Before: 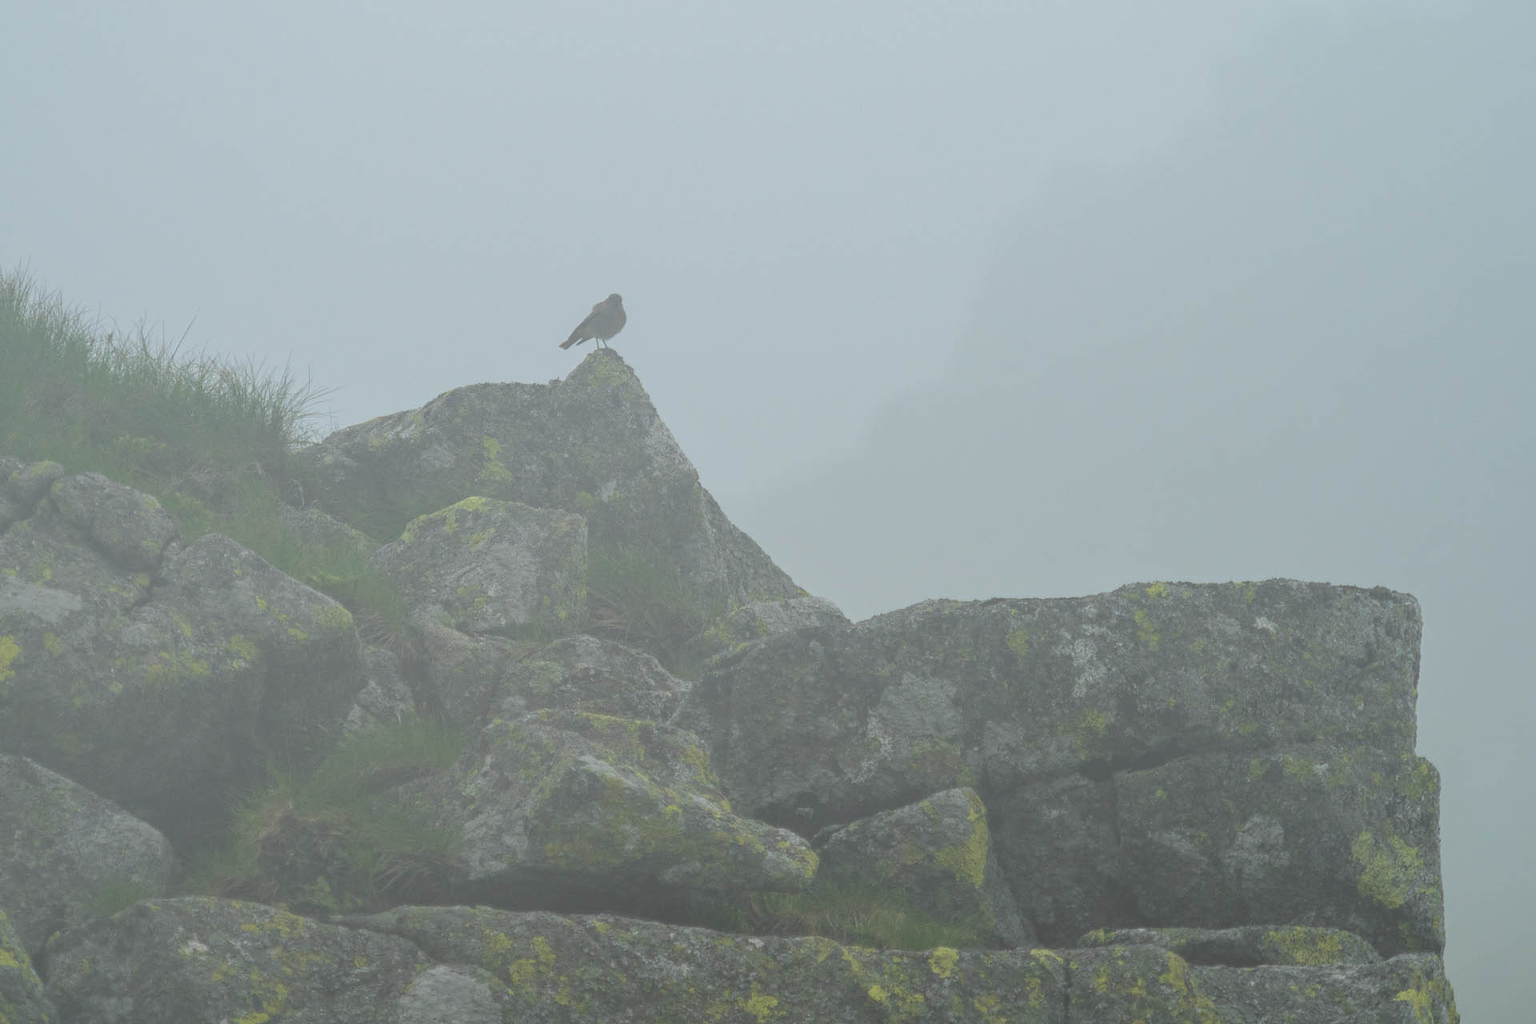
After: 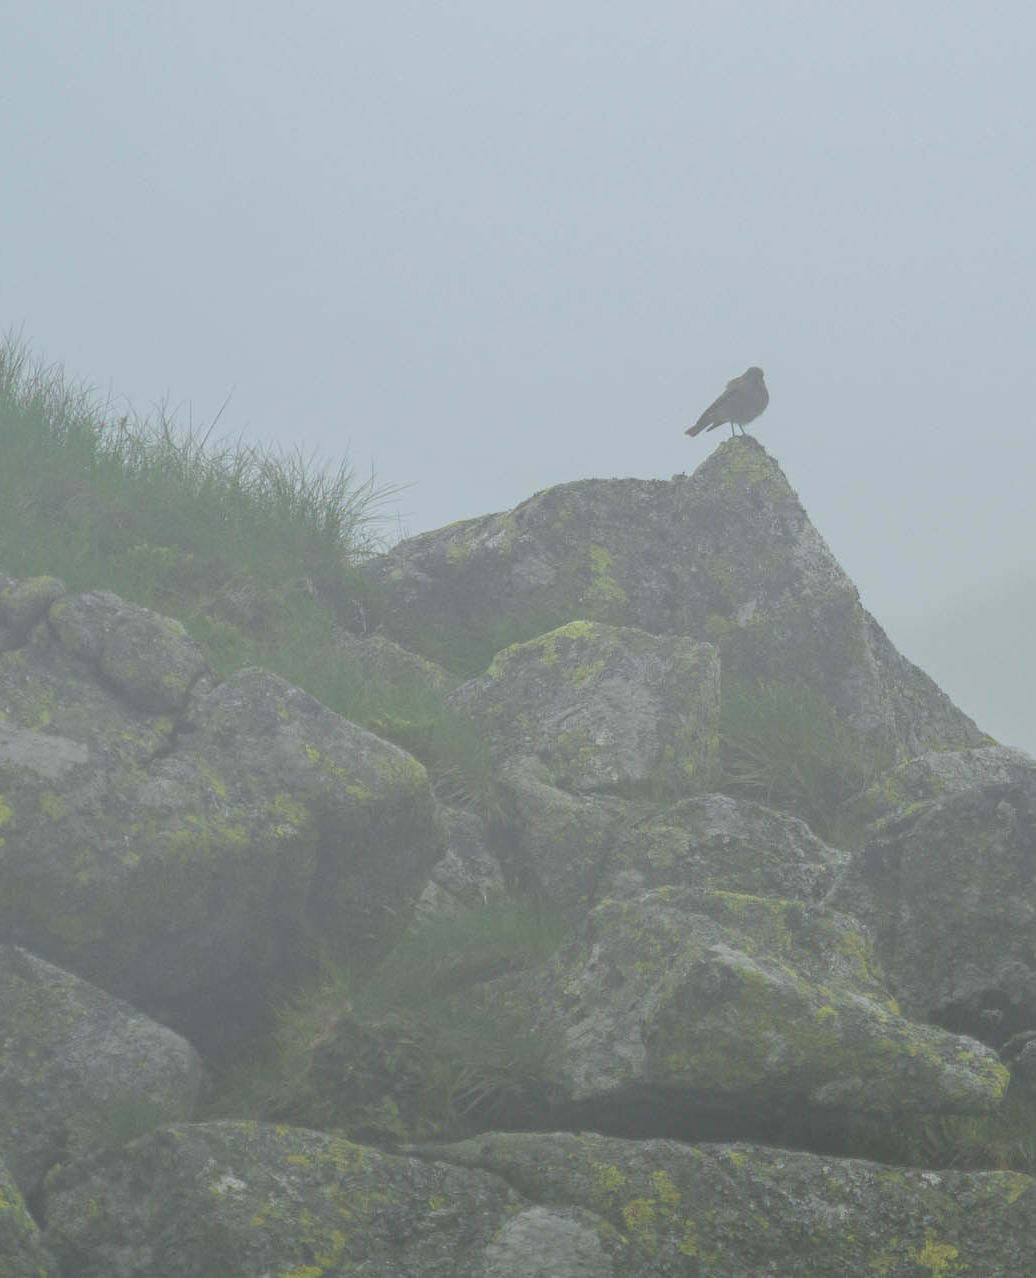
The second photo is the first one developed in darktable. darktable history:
crop: left 0.764%, right 45.271%, bottom 0.082%
